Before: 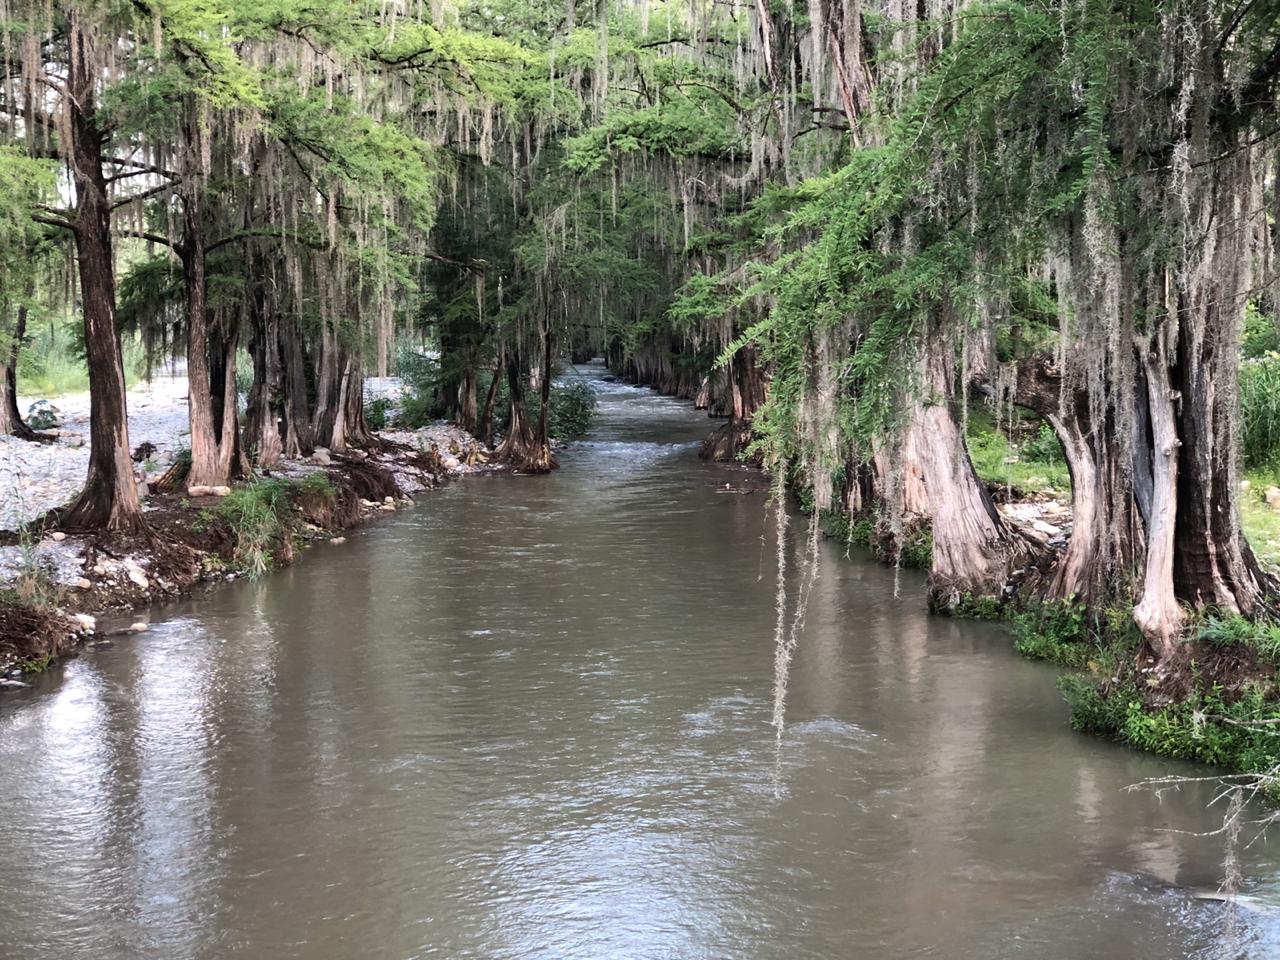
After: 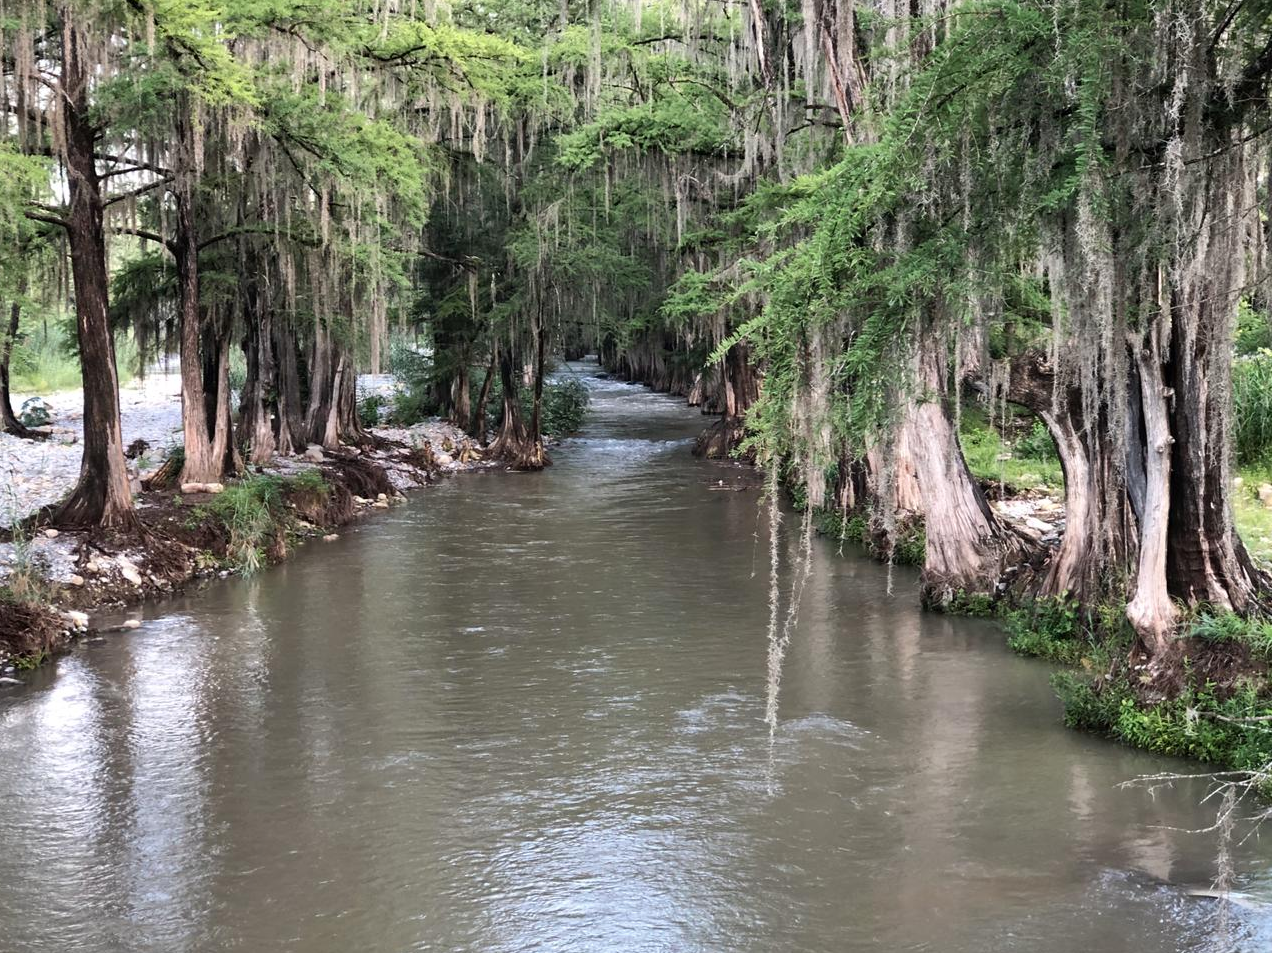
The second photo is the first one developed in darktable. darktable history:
crop and rotate: left 0.596%, top 0.354%, bottom 0.35%
shadows and highlights: soften with gaussian
